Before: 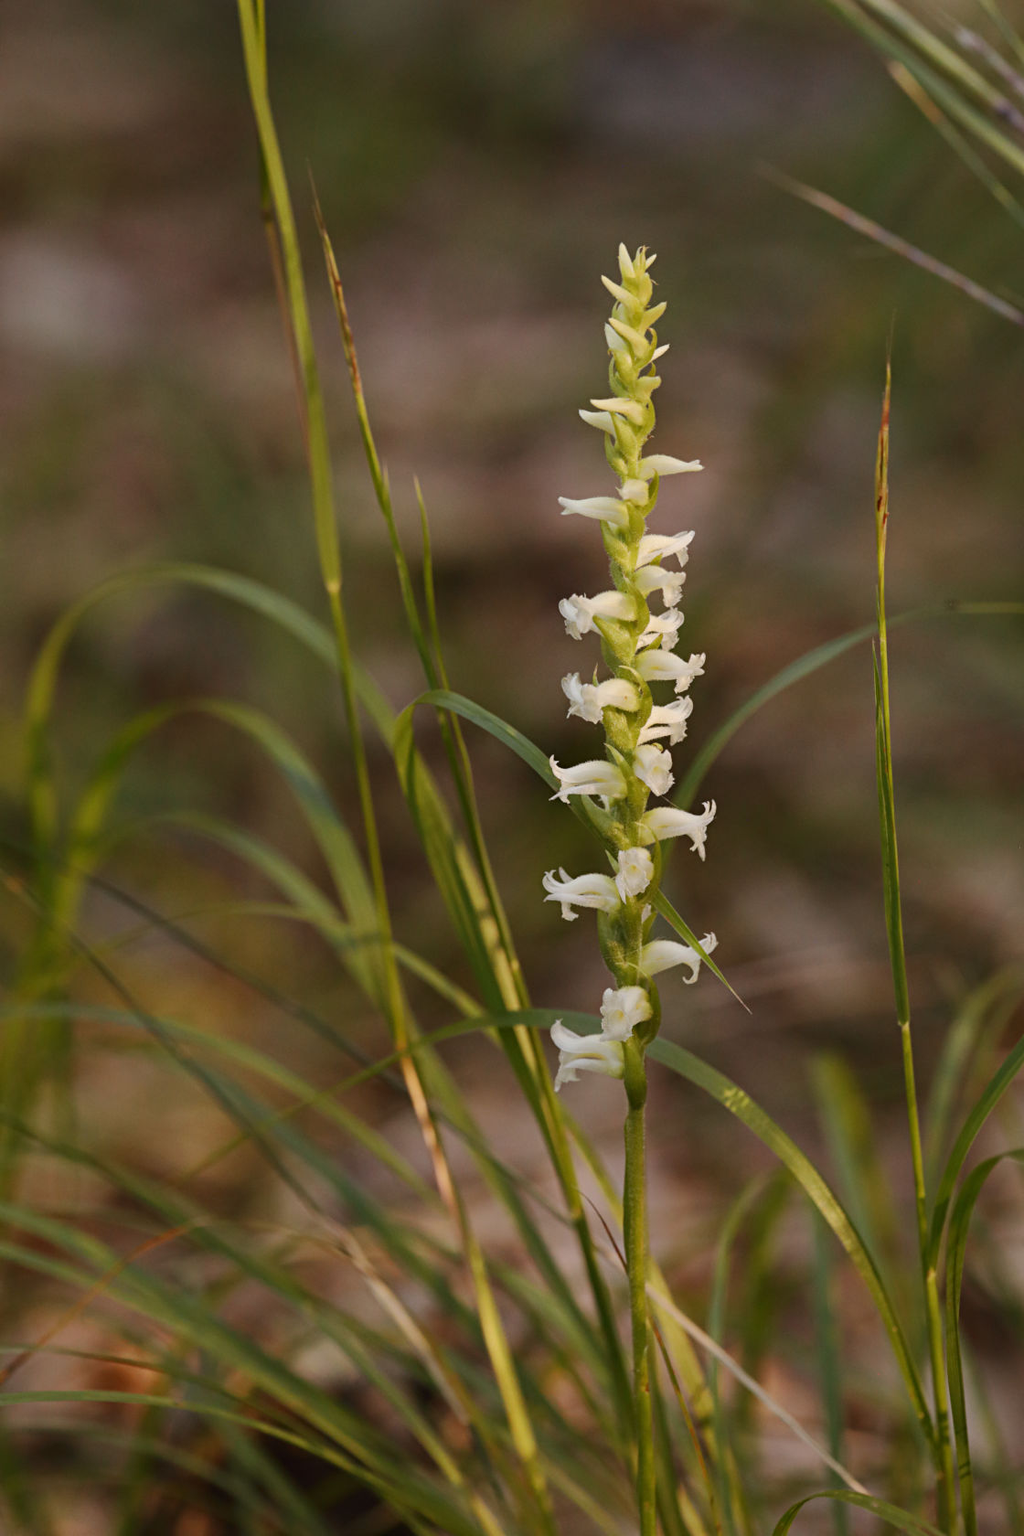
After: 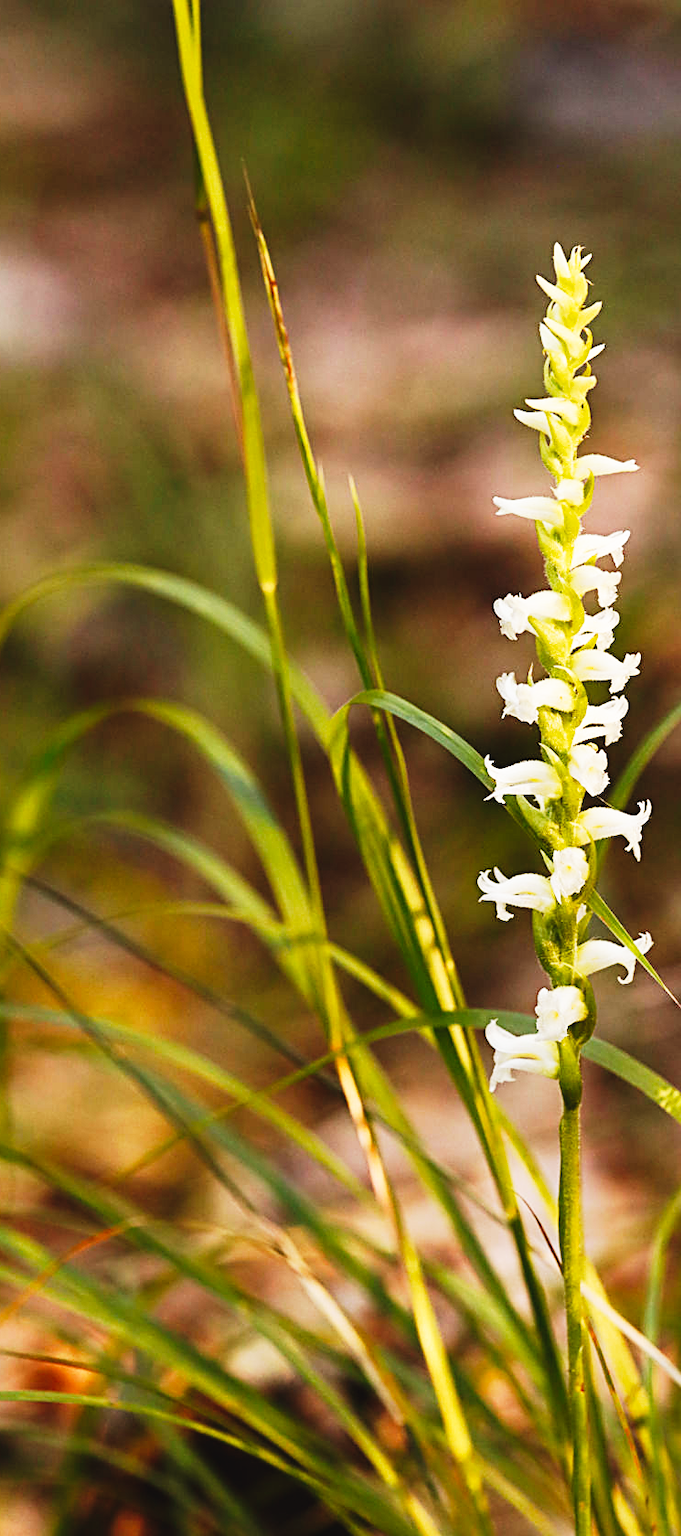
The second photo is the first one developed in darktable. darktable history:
levels: levels [0, 0.51, 1]
tone curve: curves: ch0 [(0, 0.036) (0.119, 0.115) (0.461, 0.479) (0.715, 0.767) (0.817, 0.865) (1, 0.998)]; ch1 [(0, 0) (0.377, 0.416) (0.44, 0.478) (0.487, 0.498) (0.514, 0.525) (0.538, 0.552) (0.67, 0.688) (1, 1)]; ch2 [(0, 0) (0.38, 0.405) (0.463, 0.445) (0.492, 0.486) (0.524, 0.541) (0.578, 0.59) (0.653, 0.658) (1, 1)], preserve colors none
sharpen: on, module defaults
crop and rotate: left 6.366%, right 27.113%
base curve: curves: ch0 [(0, 0) (0.007, 0.004) (0.027, 0.03) (0.046, 0.07) (0.207, 0.54) (0.442, 0.872) (0.673, 0.972) (1, 1)], preserve colors none
